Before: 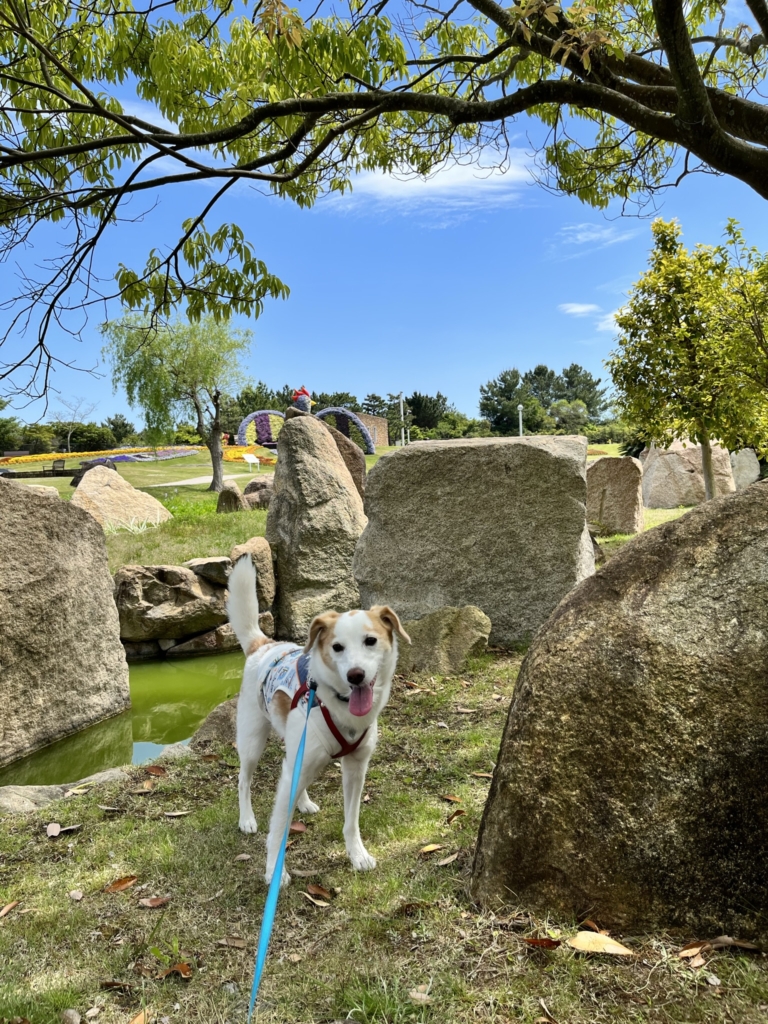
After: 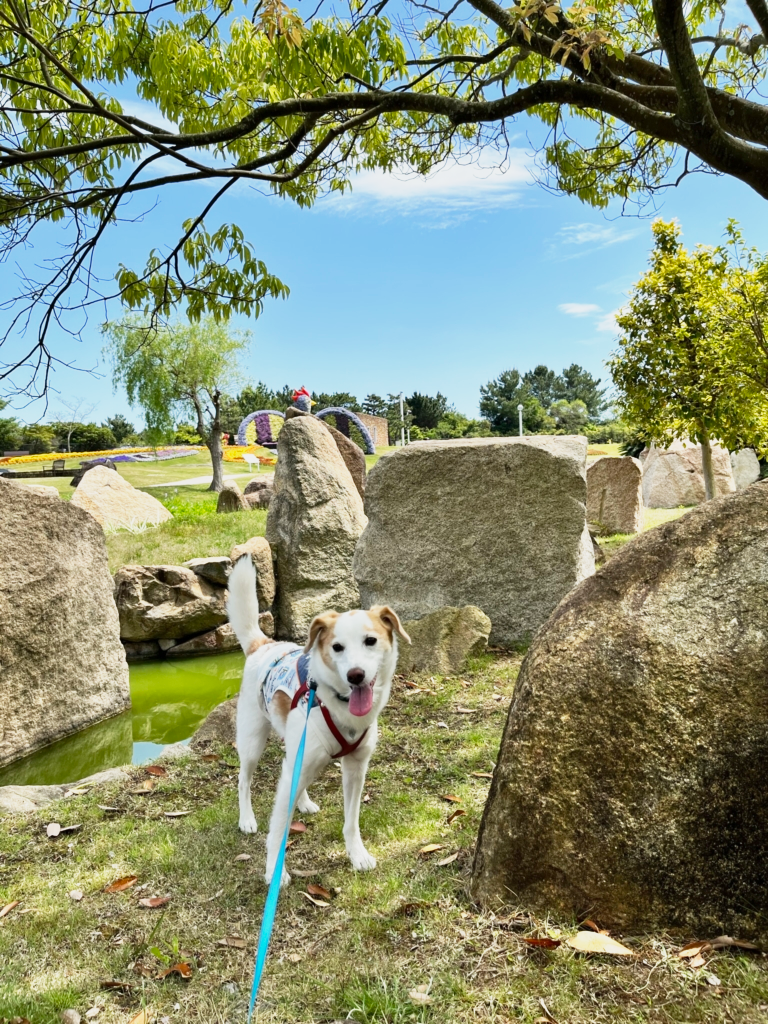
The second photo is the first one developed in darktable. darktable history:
contrast brightness saturation: saturation -0.05
base curve: curves: ch0 [(0, 0) (0.088, 0.125) (0.176, 0.251) (0.354, 0.501) (0.613, 0.749) (1, 0.877)], preserve colors none
